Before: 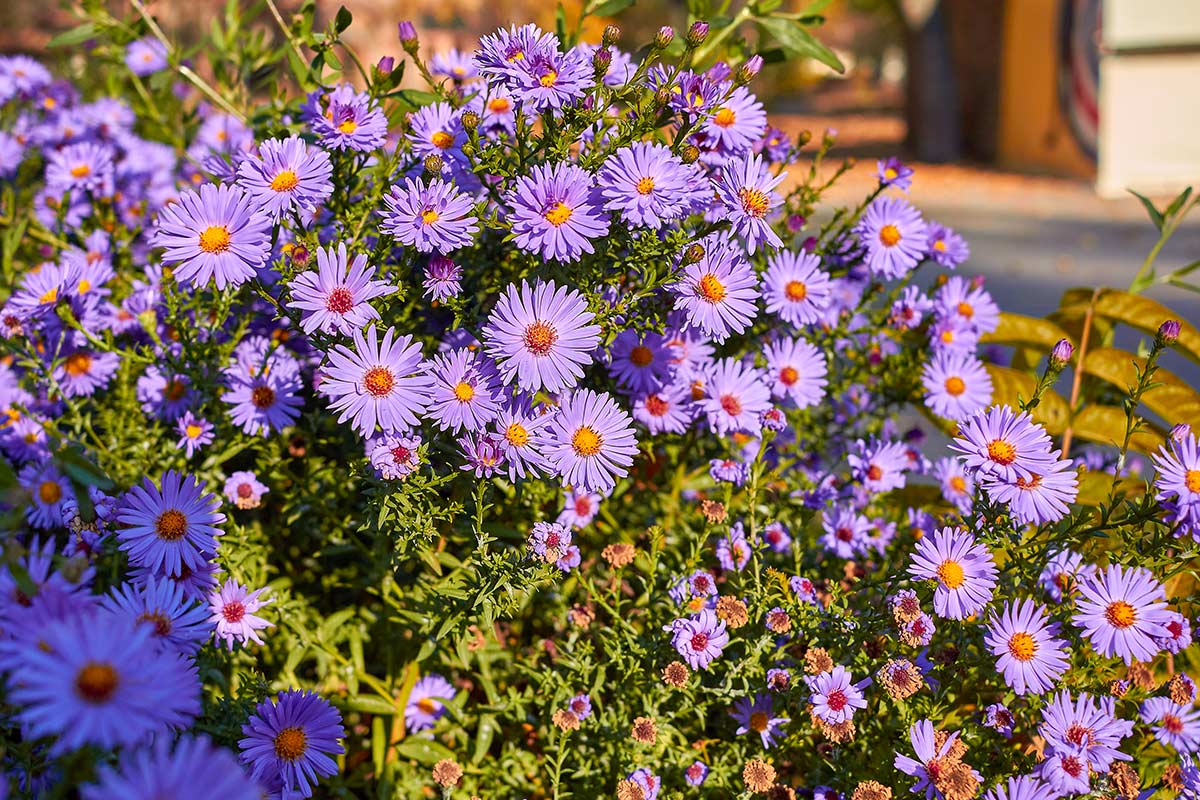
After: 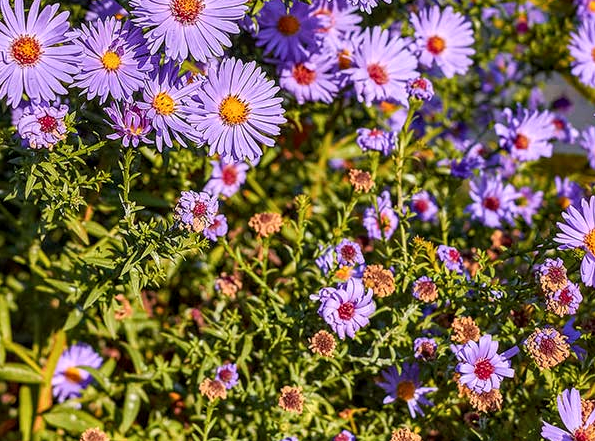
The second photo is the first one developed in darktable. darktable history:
crop: left 29.419%, top 41.39%, right 20.928%, bottom 3.463%
color correction: highlights a* 0.081, highlights b* -0.83
local contrast: detail 130%
